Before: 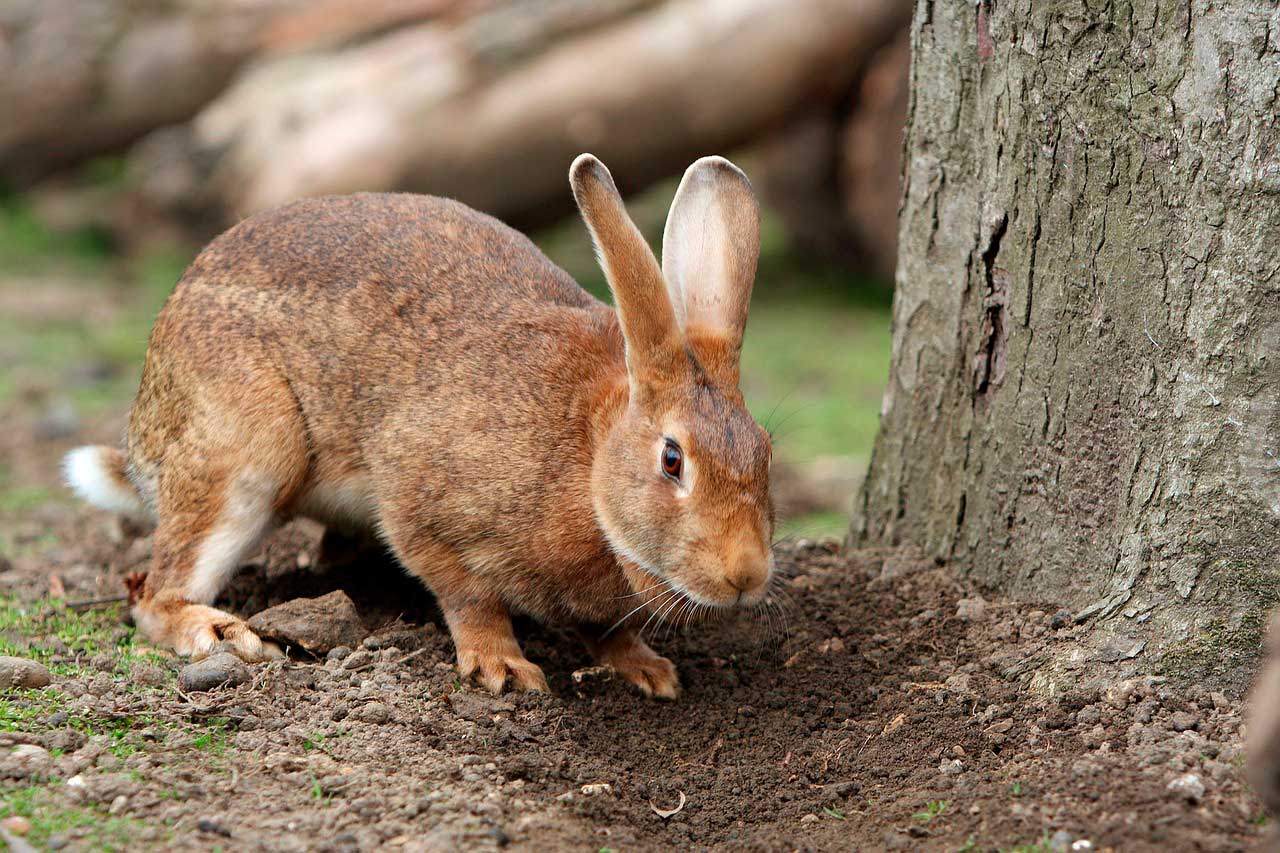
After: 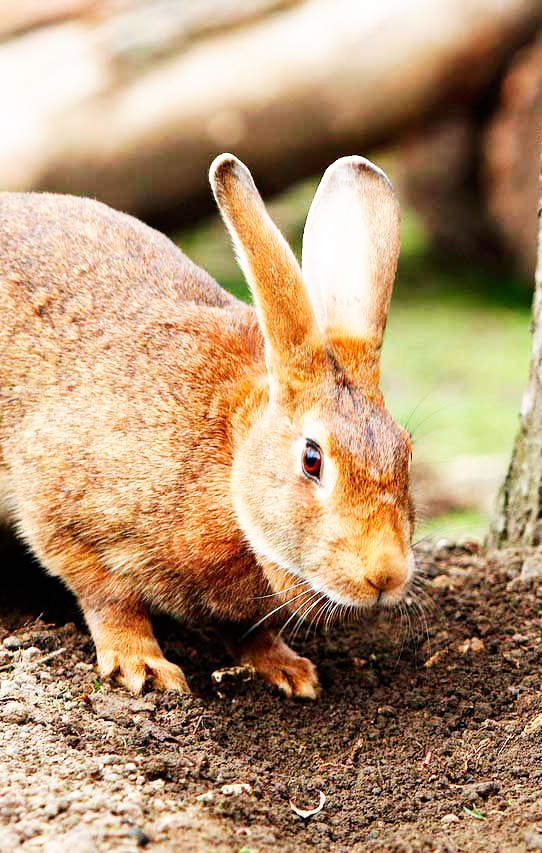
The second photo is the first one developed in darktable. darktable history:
crop: left 28.203%, right 29.396%
base curve: curves: ch0 [(0, 0) (0.007, 0.004) (0.027, 0.03) (0.046, 0.07) (0.207, 0.54) (0.442, 0.872) (0.673, 0.972) (1, 1)], preserve colors none
